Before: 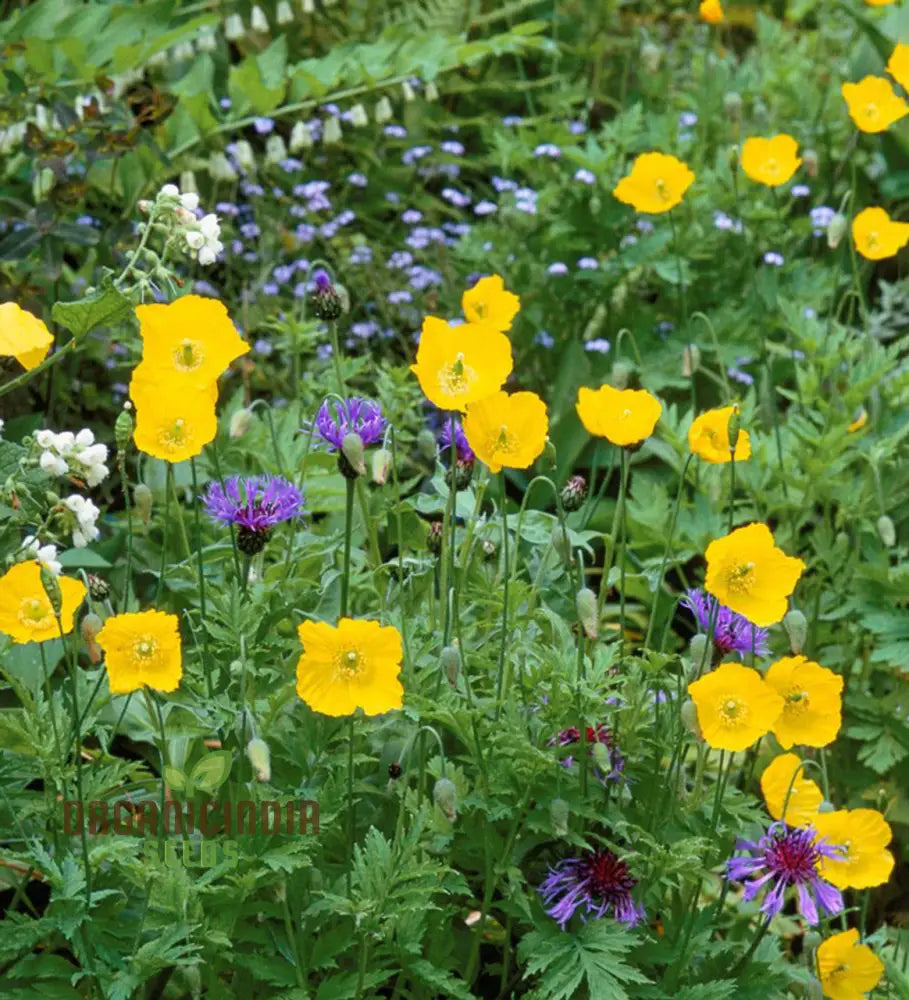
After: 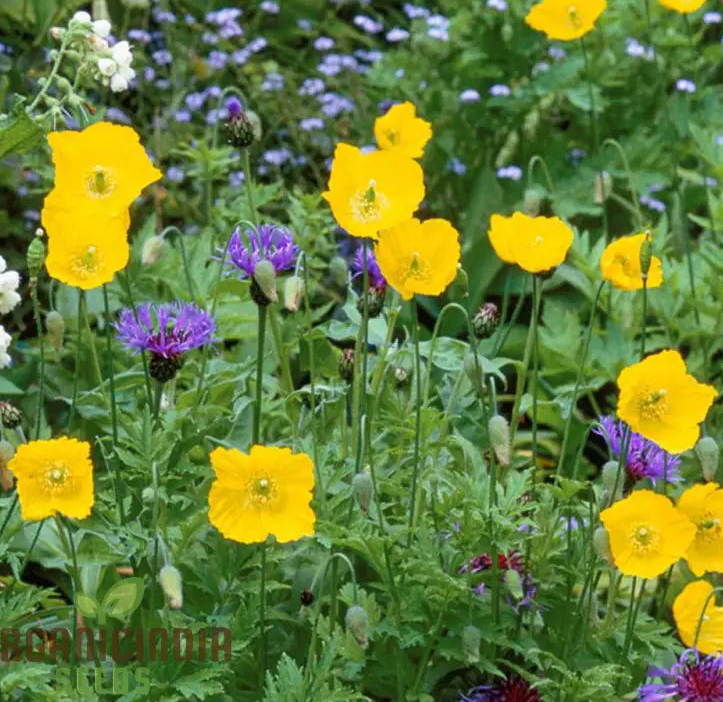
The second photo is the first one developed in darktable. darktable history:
crop: left 9.749%, top 17.368%, right 10.703%, bottom 12.346%
